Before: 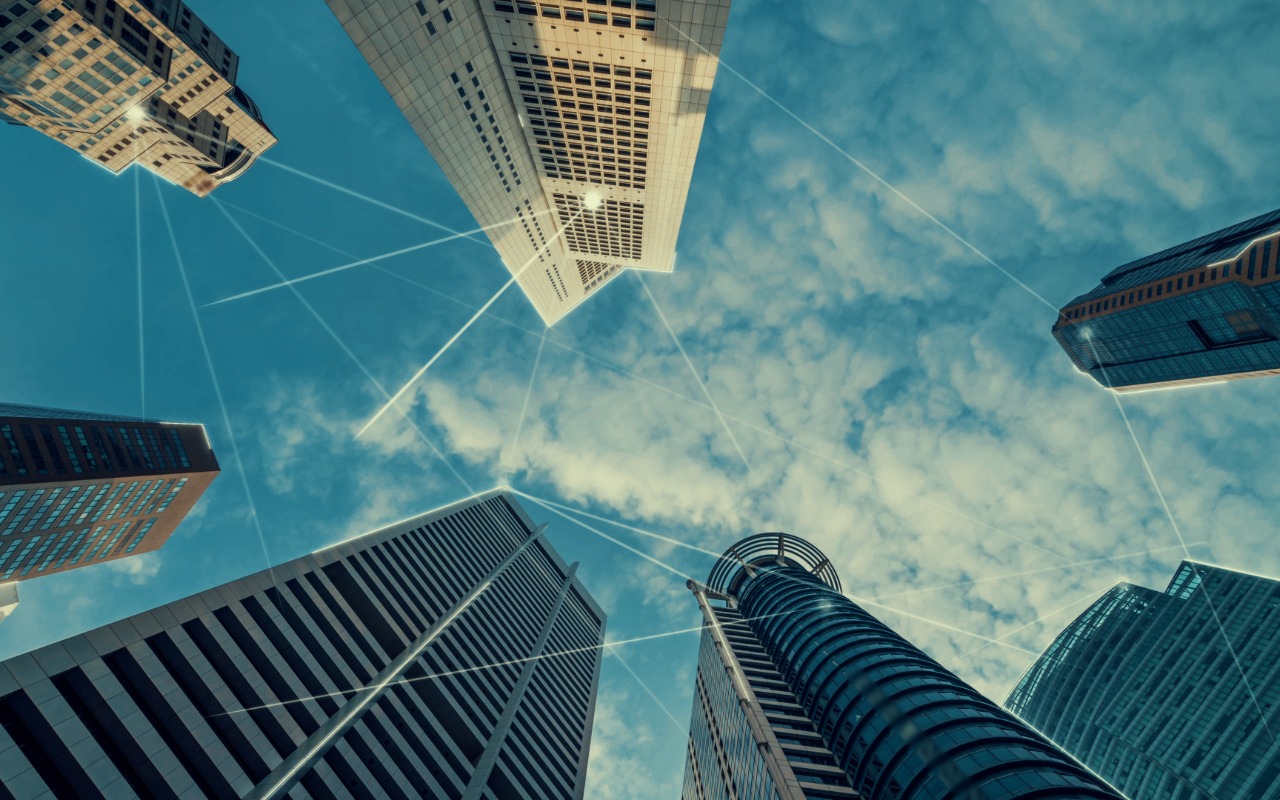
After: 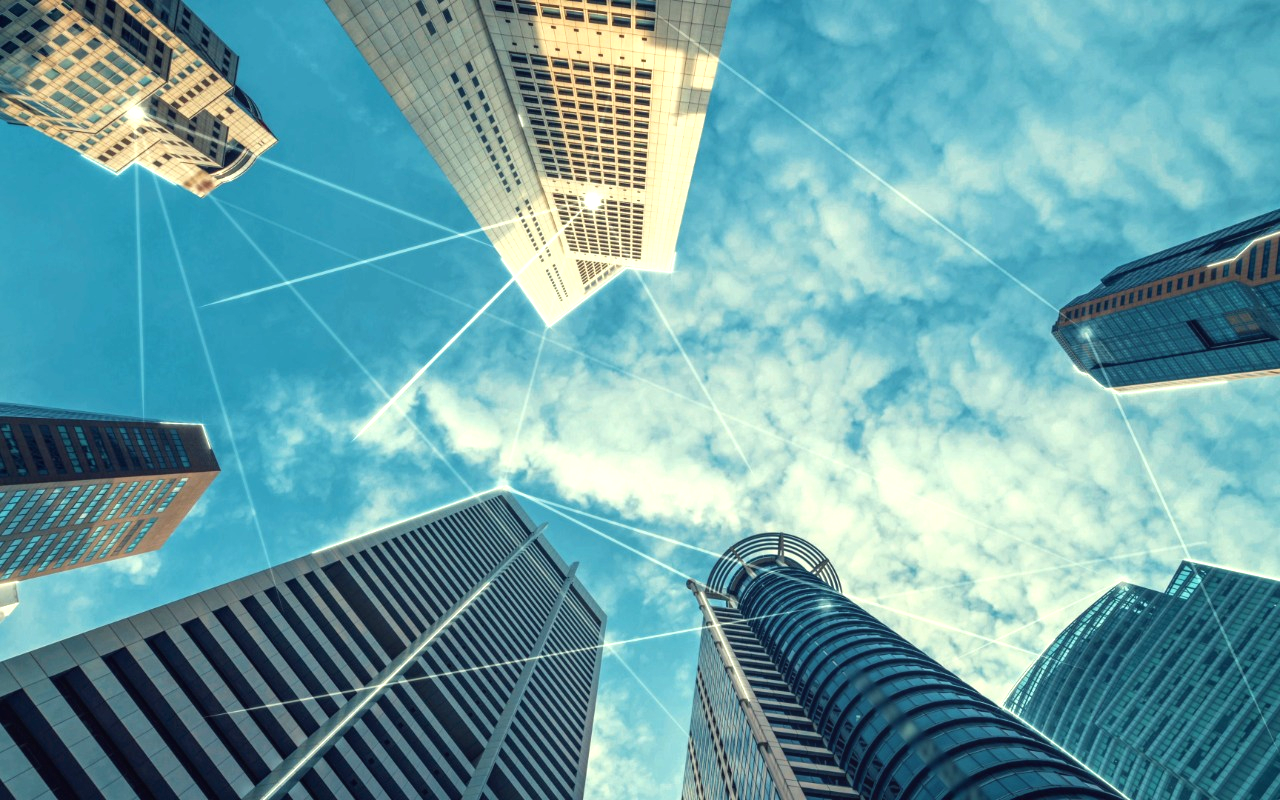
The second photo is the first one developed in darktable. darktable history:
exposure: black level correction 0, exposure 1 EV, compensate highlight preservation false
local contrast: detail 110%
